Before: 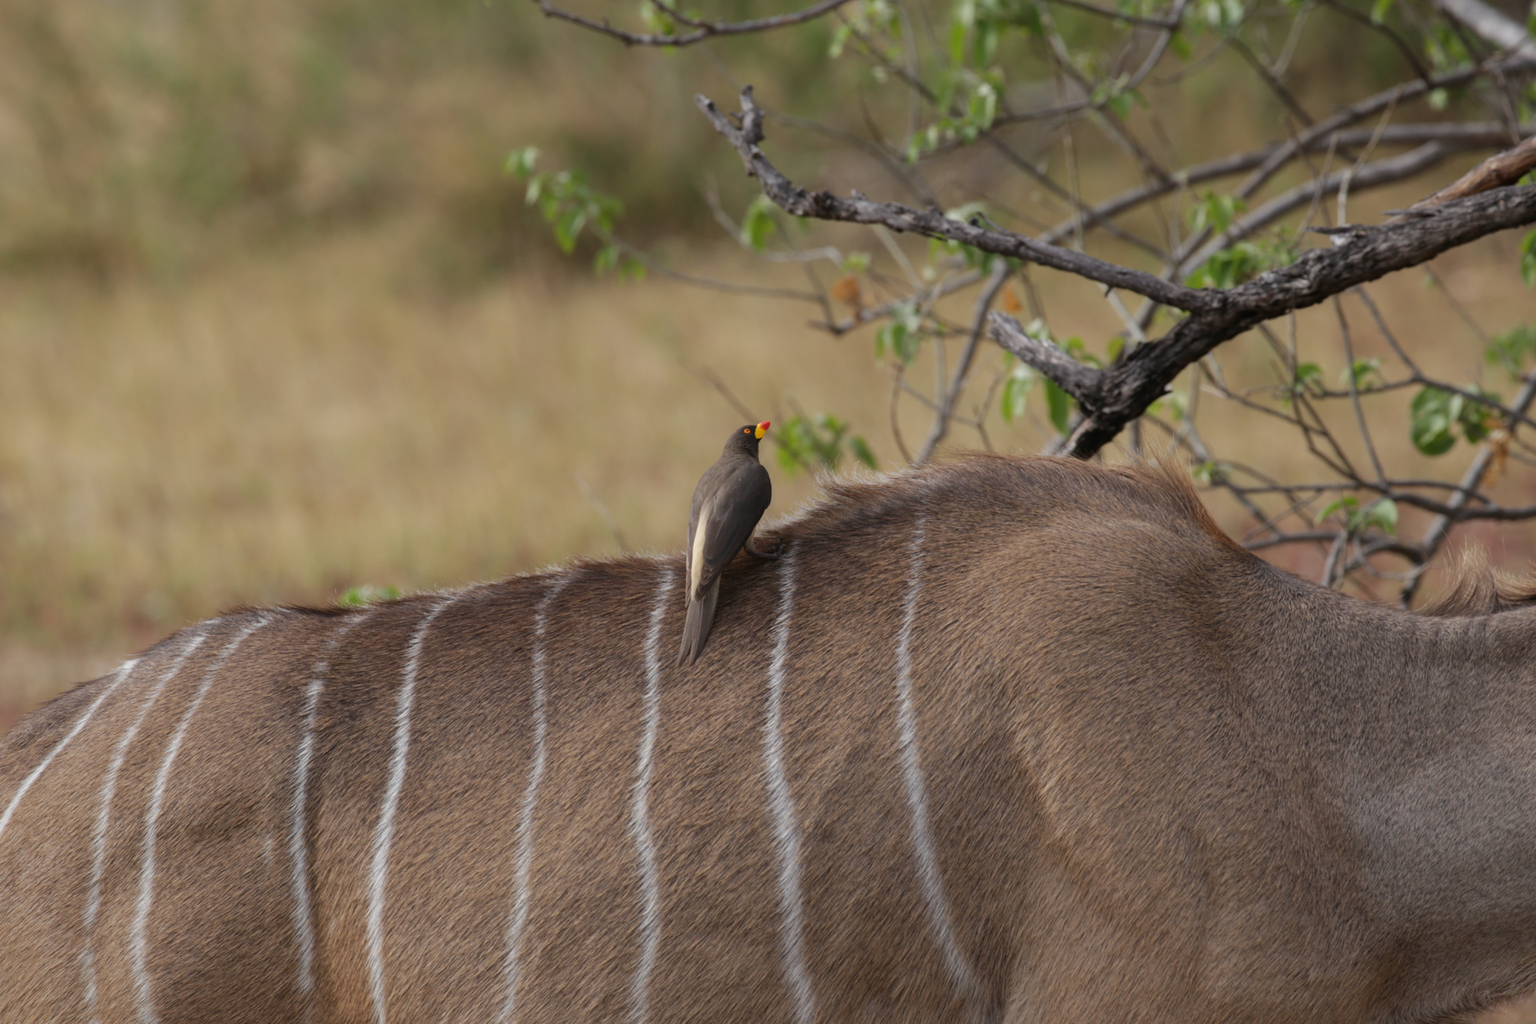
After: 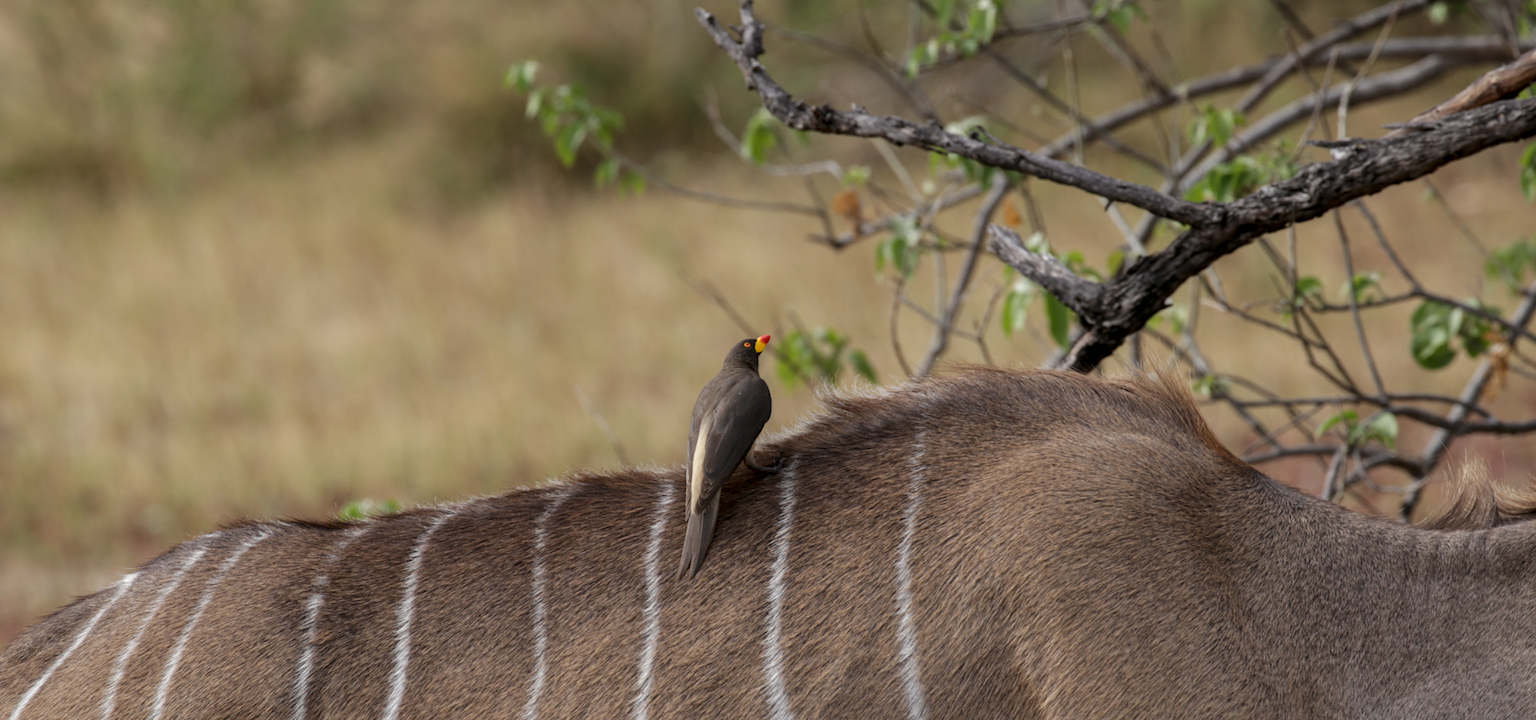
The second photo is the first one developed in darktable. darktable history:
local contrast: detail 130%
tone equalizer: on, module defaults
crop and rotate: top 8.439%, bottom 21.223%
